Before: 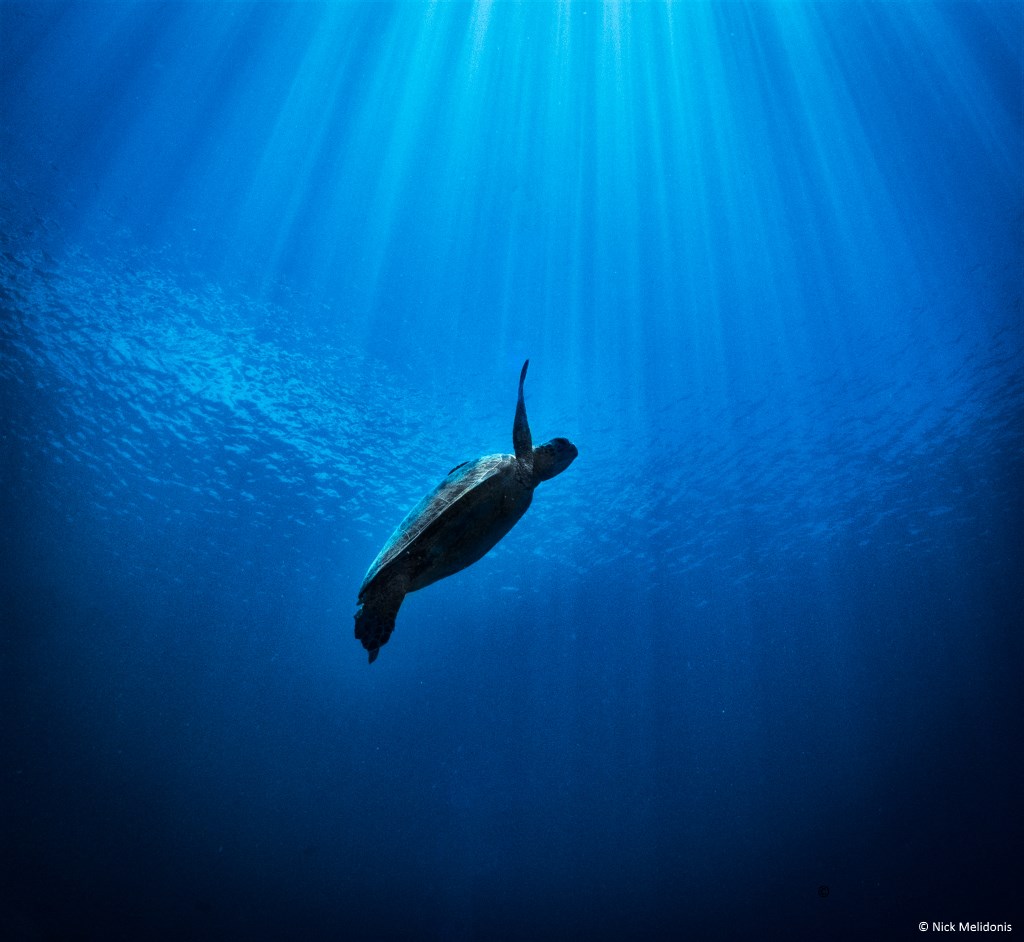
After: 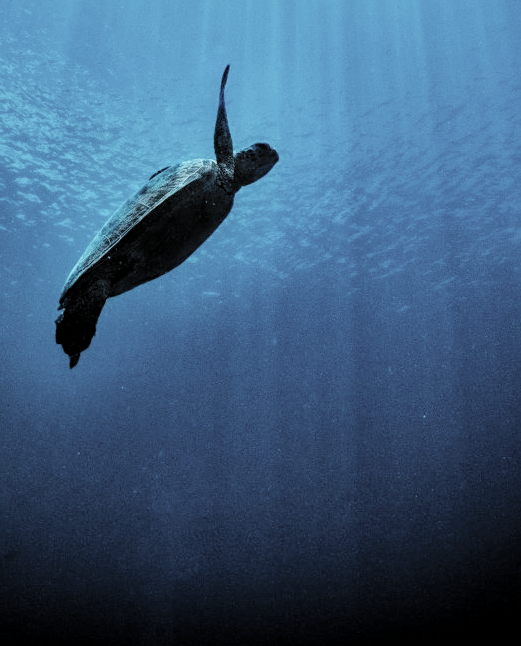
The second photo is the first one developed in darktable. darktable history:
shadows and highlights: shadows 25.64, highlights -24.32
crop and rotate: left 29.229%, top 31.4%, right 19.844%
local contrast: on, module defaults
color correction: highlights a* -10.04, highlights b* -10.48
sharpen: amount 0.217
contrast brightness saturation: brightness 0.18, saturation -0.502
filmic rgb: black relative exposure -7.65 EV, white relative exposure 4.56 EV, hardness 3.61, contrast 1.052, add noise in highlights 0, preserve chrominance no, color science v3 (2019), use custom middle-gray values true, contrast in highlights soft
